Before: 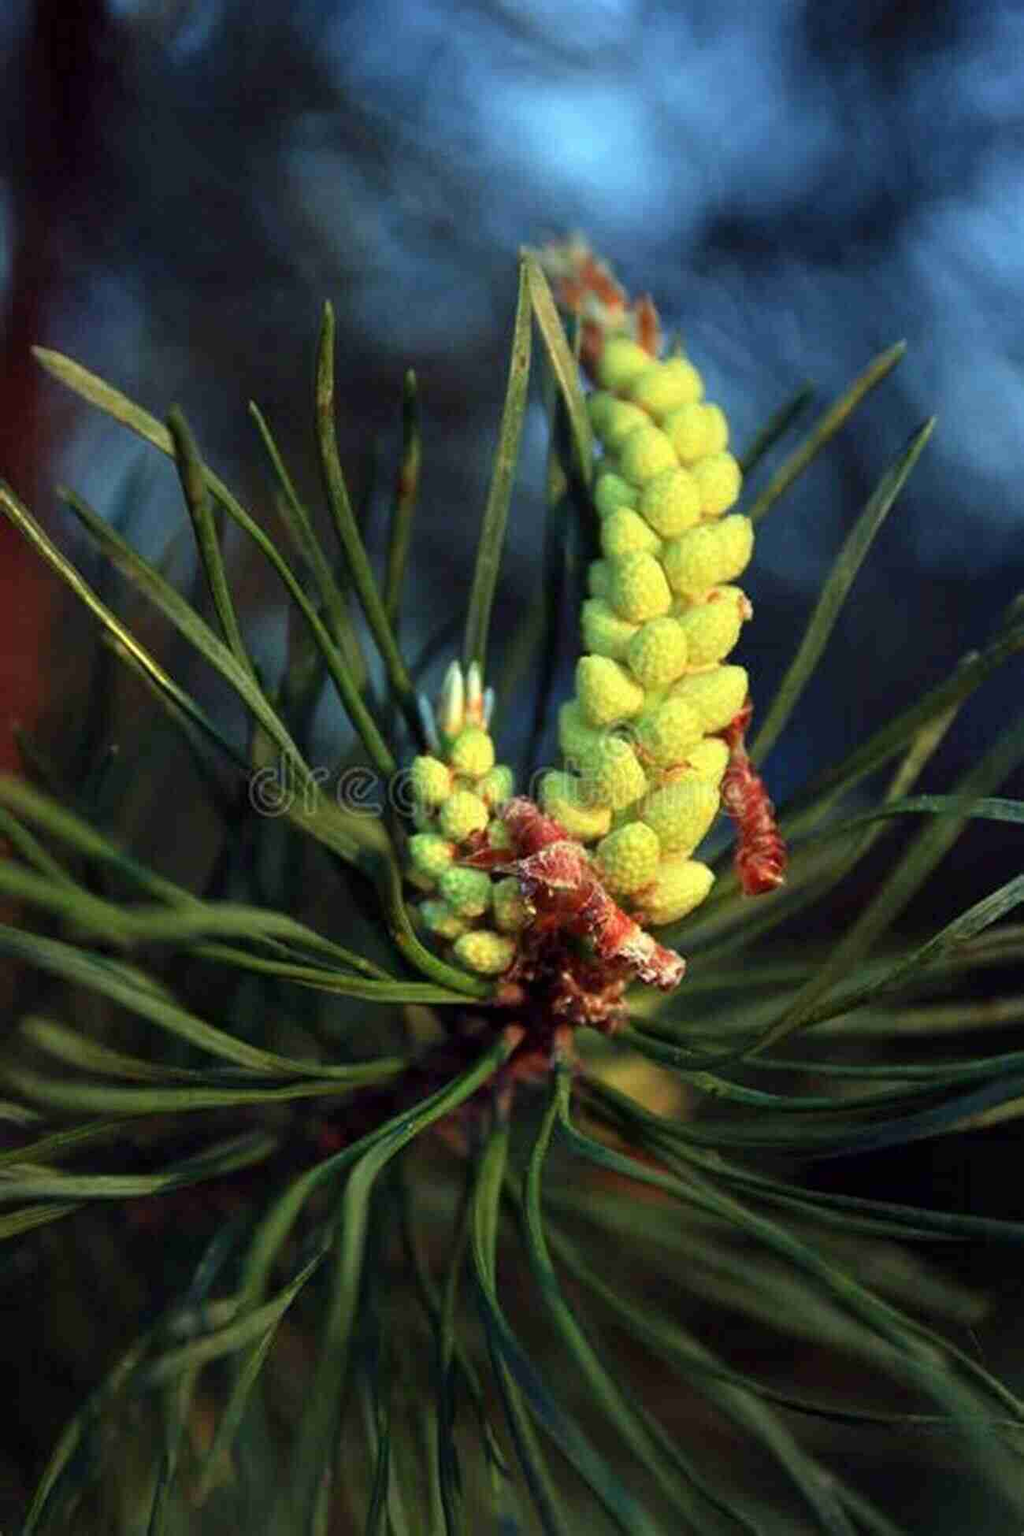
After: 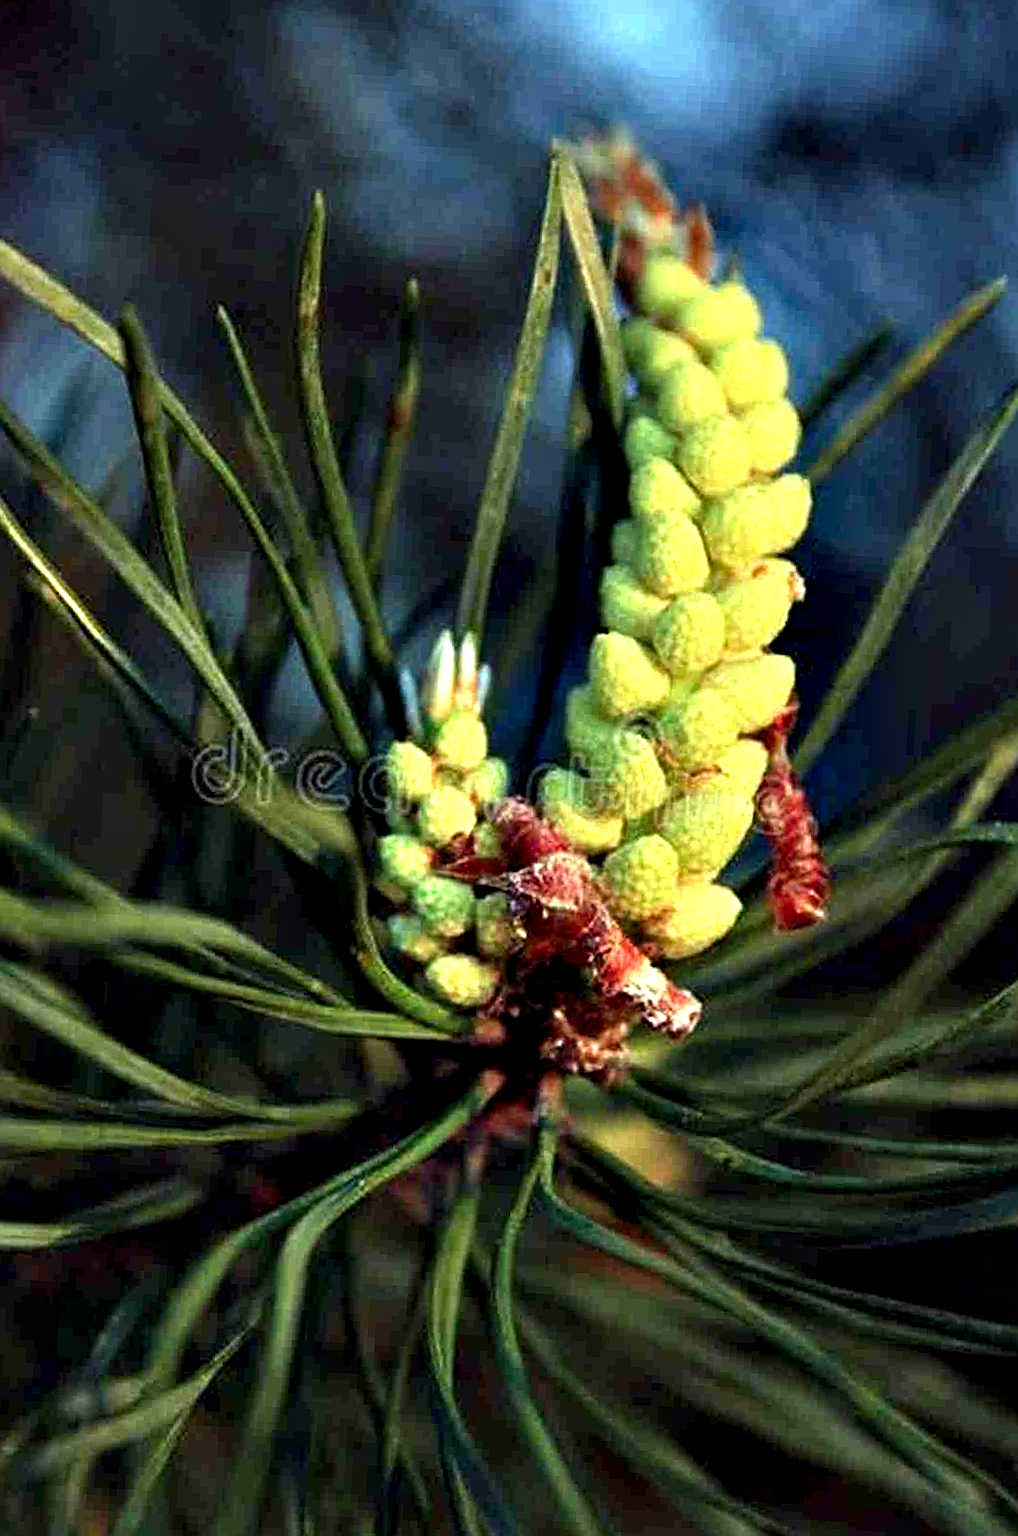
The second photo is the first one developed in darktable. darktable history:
crop and rotate: angle -3.22°, left 5.268%, top 5.197%, right 4.747%, bottom 4.314%
sharpen: on, module defaults
contrast equalizer: y [[0.6 ×6], [0.55 ×6], [0 ×6], [0 ×6], [0 ×6]]
